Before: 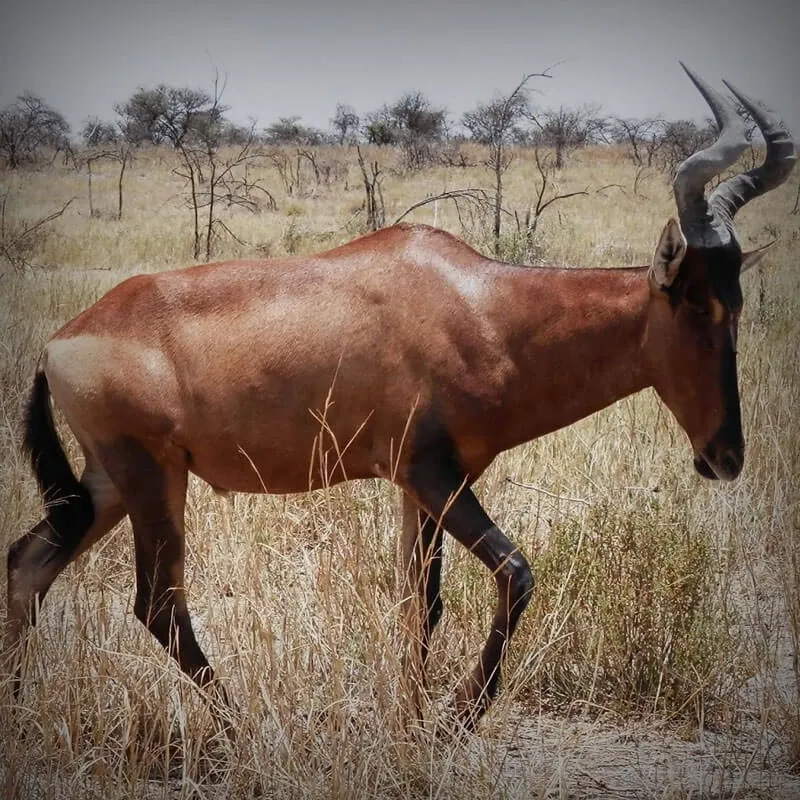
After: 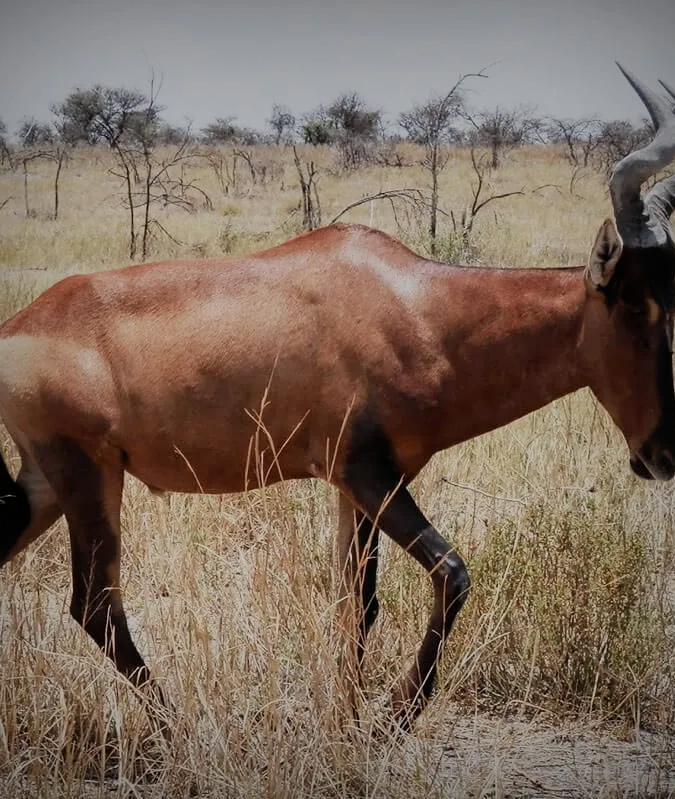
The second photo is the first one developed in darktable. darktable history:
filmic rgb: black relative exposure -7.65 EV, white relative exposure 4.56 EV, hardness 3.61, preserve chrominance max RGB, color science v6 (2022), contrast in shadows safe, contrast in highlights safe
crop: left 8.078%, right 7.517%
